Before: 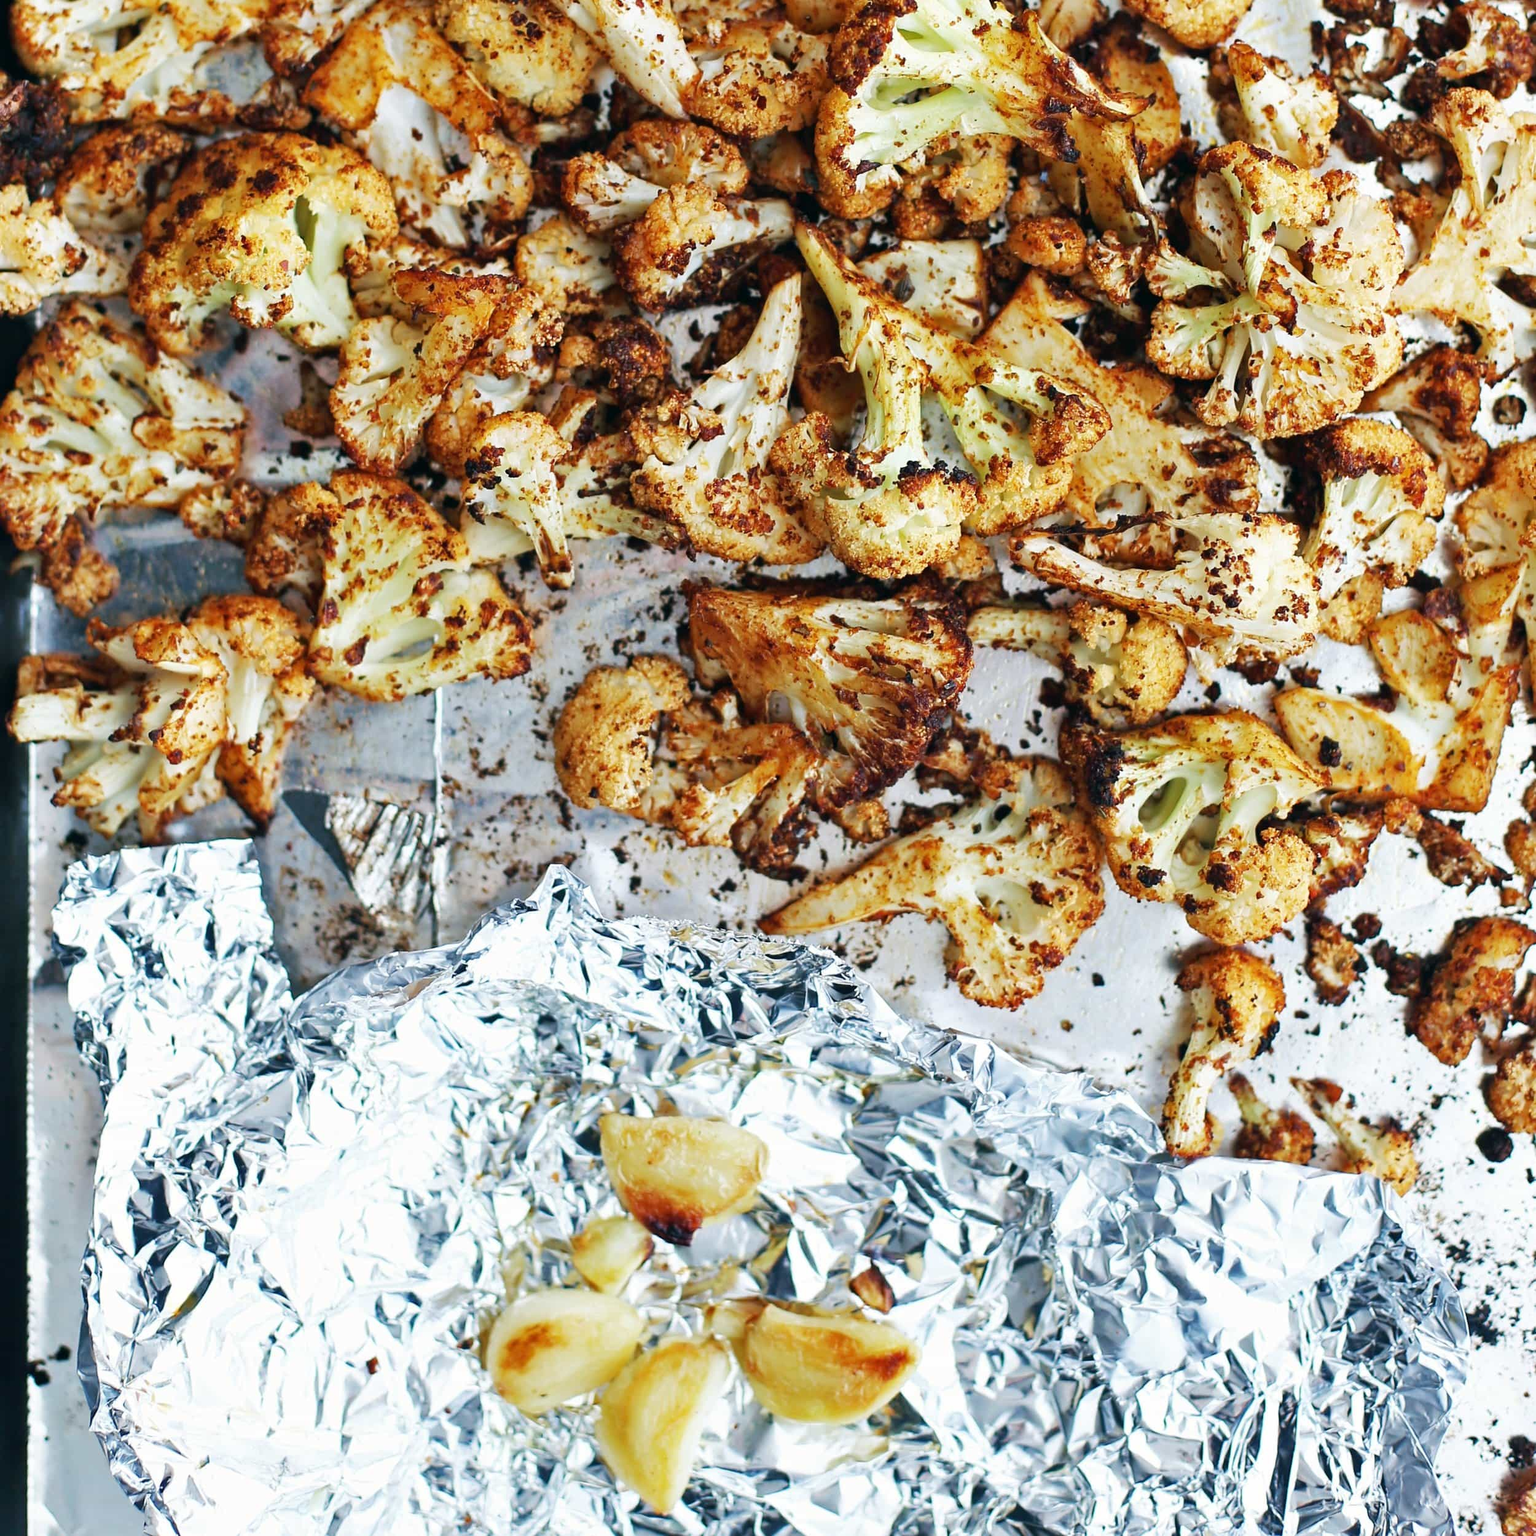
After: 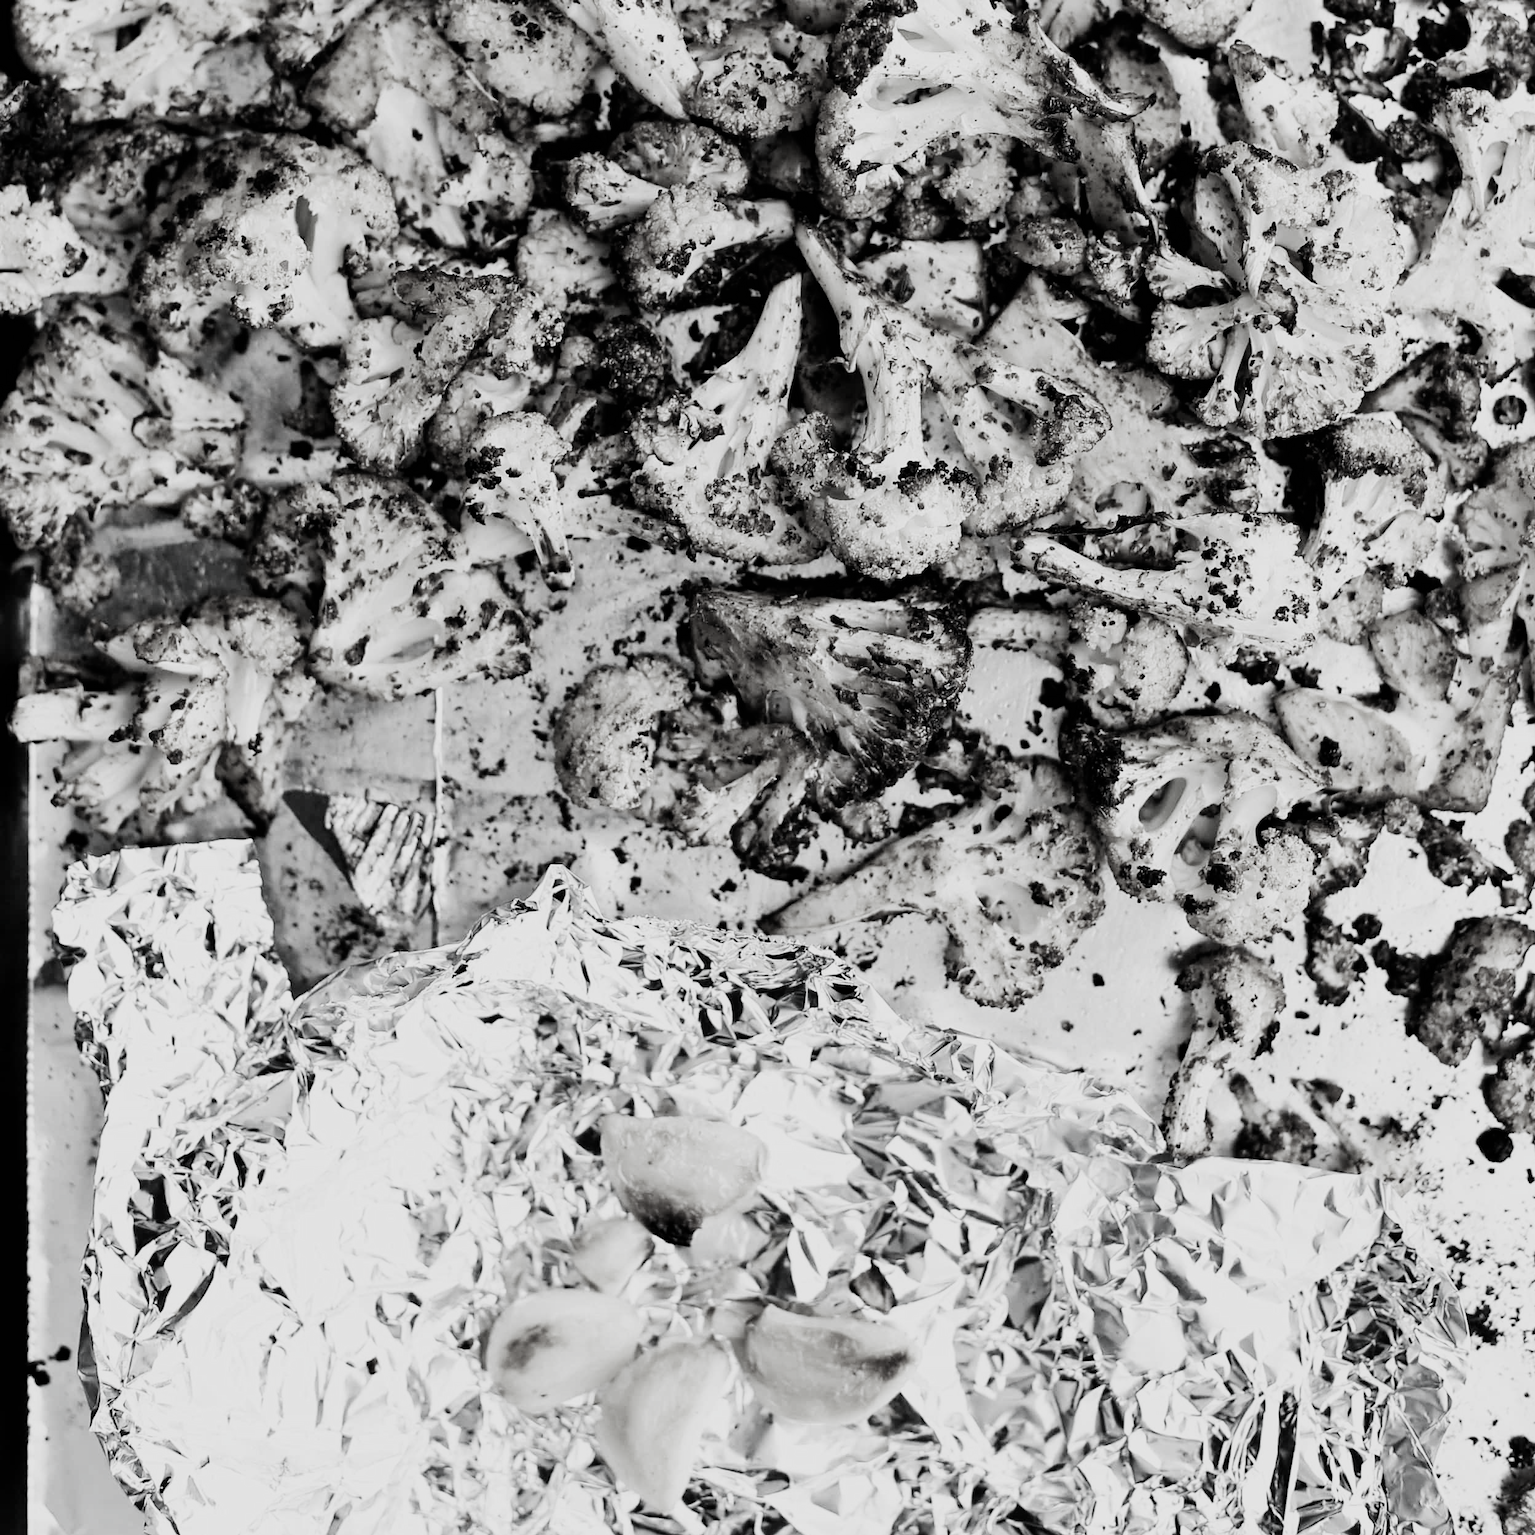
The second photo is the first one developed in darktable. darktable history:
filmic rgb: black relative exposure -5 EV, white relative exposure 3.5 EV, hardness 3.16, contrast 1.41, highlights saturation mix -49.07%, preserve chrominance no, color science v5 (2021), contrast in shadows safe, contrast in highlights safe
